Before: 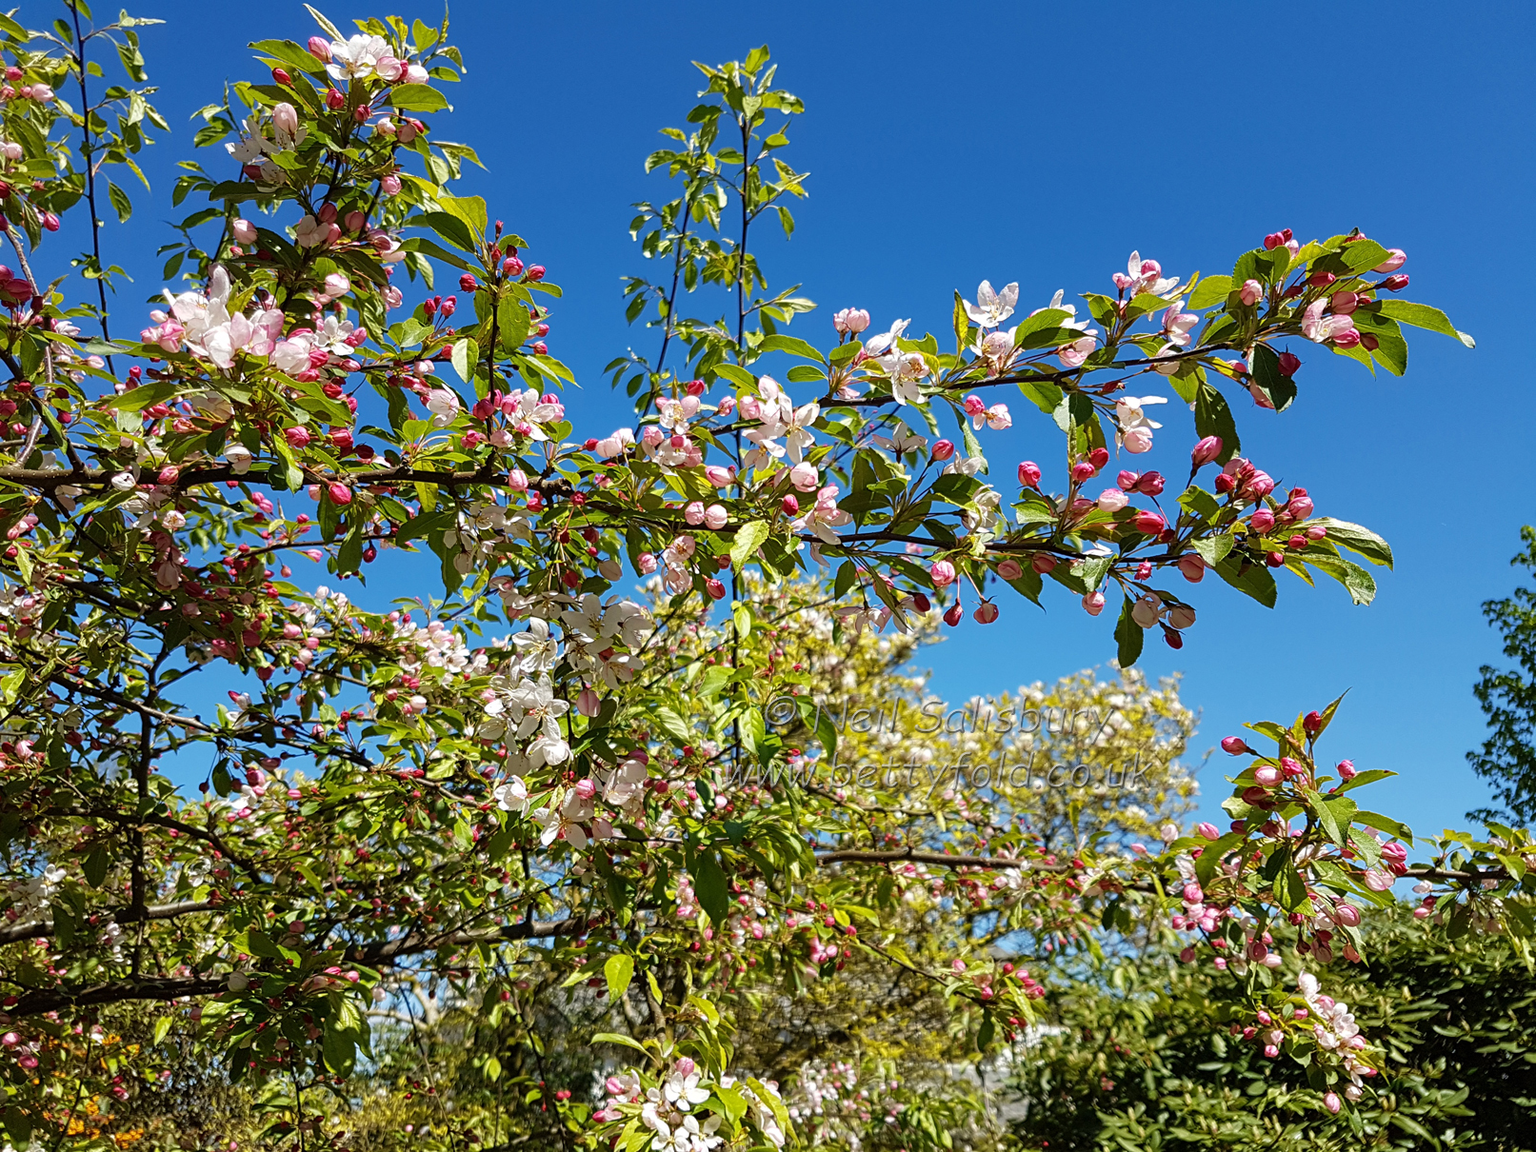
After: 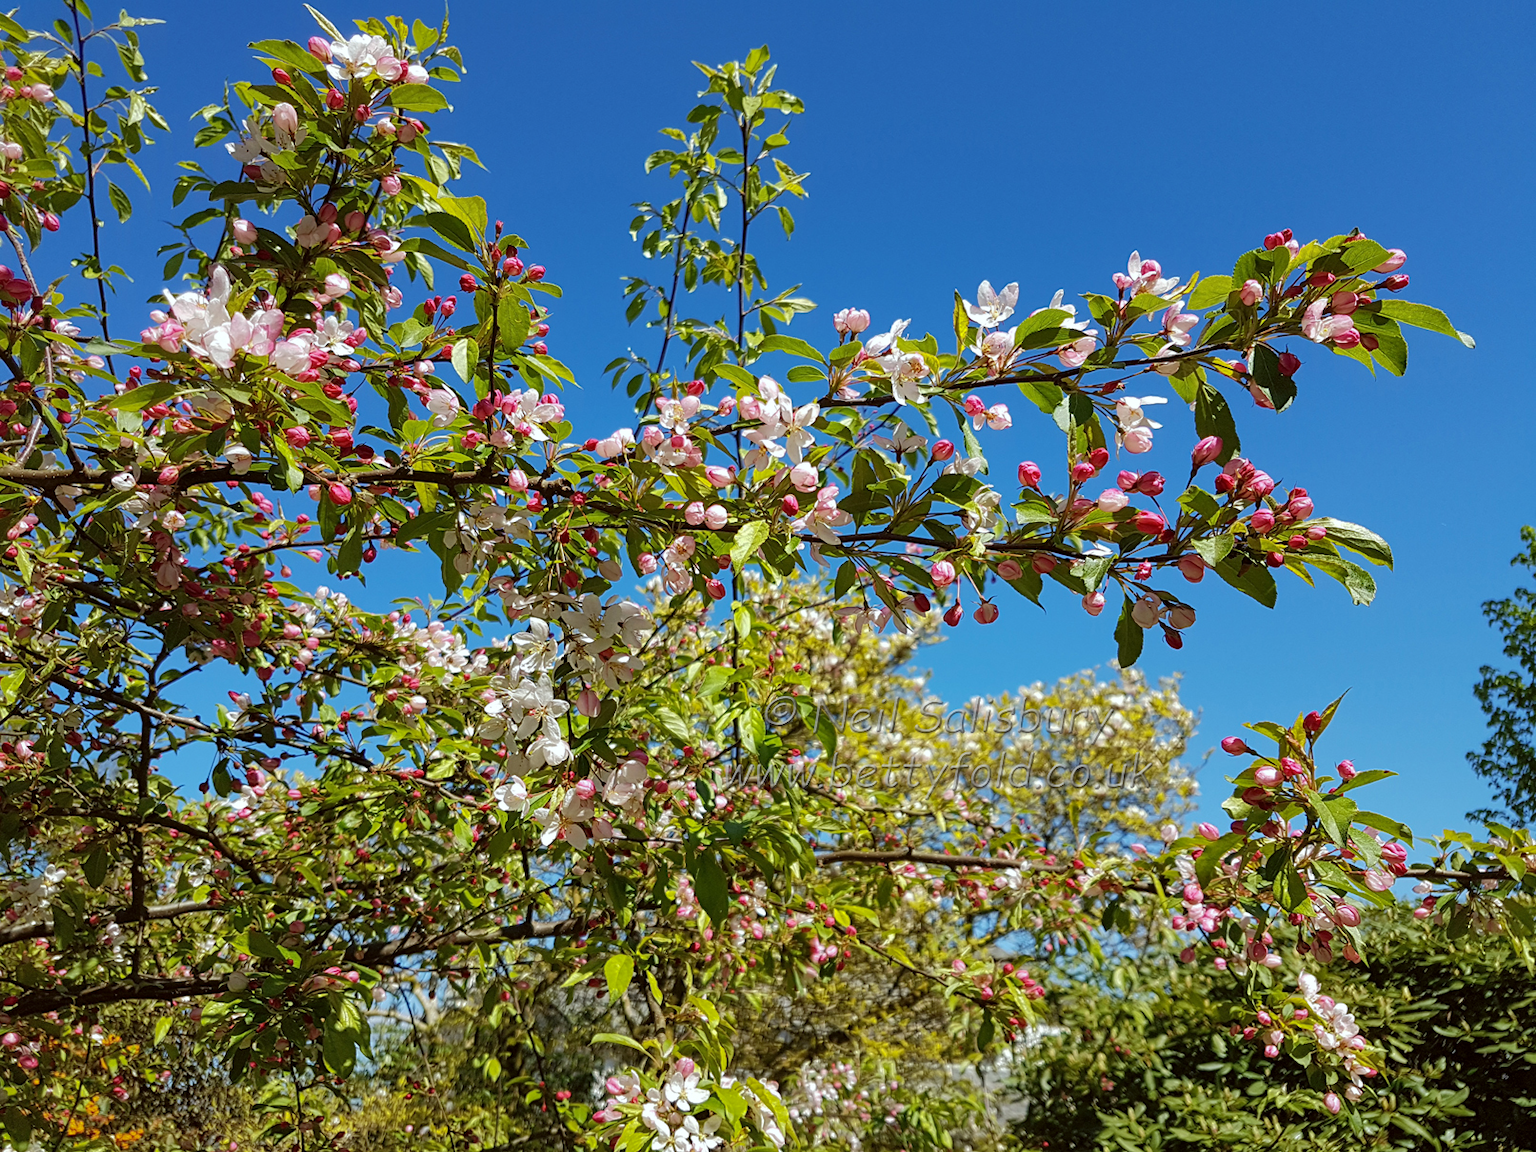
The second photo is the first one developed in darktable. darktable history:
color correction: highlights a* -2.78, highlights b* -2.66, shadows a* 2.24, shadows b* 2.8
shadows and highlights: shadows 39.72, highlights -59.91
